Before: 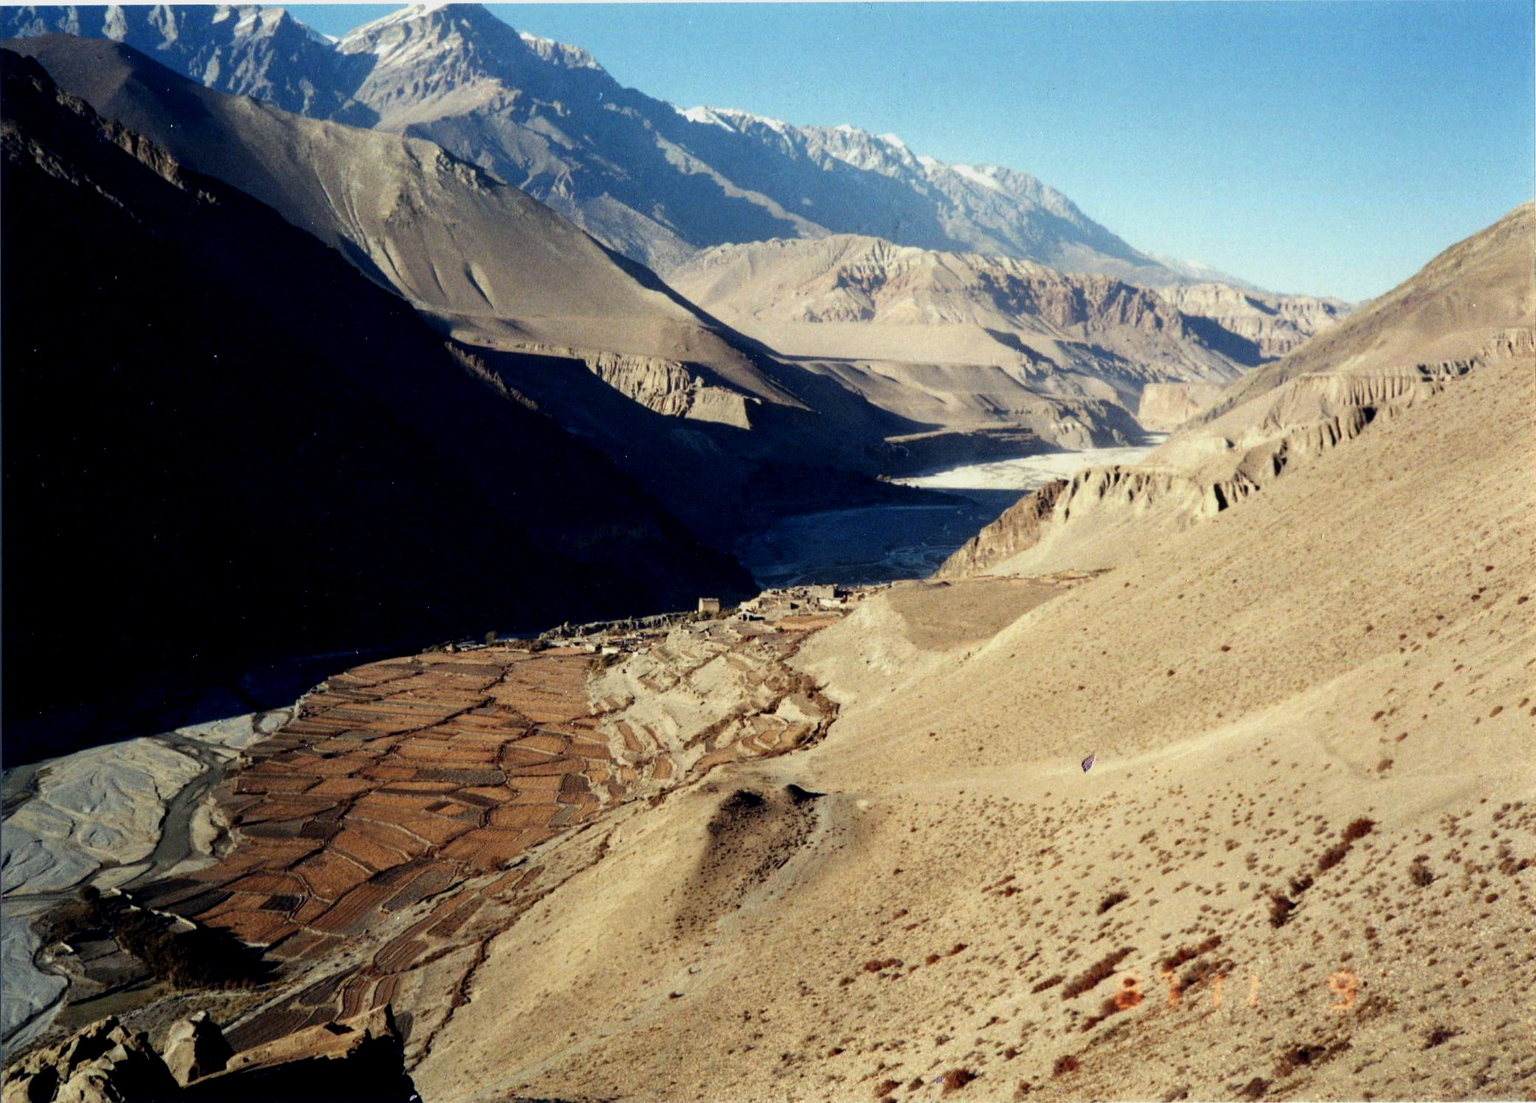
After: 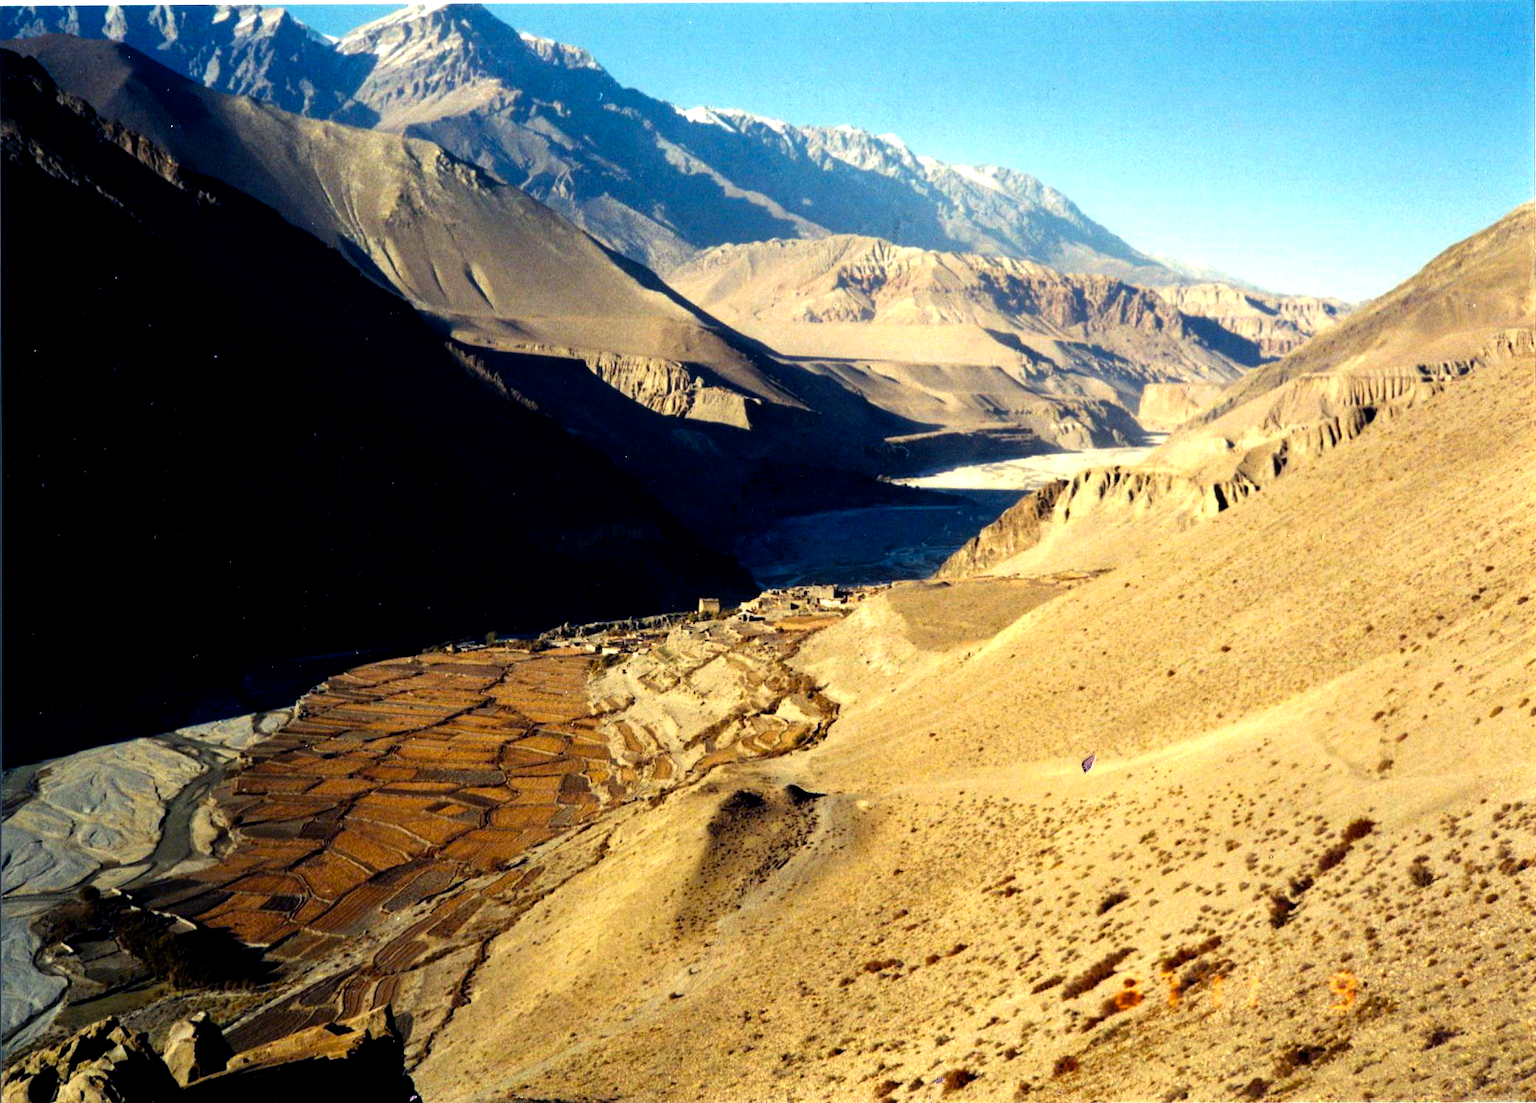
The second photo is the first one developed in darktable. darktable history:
color balance rgb: highlights gain › chroma 2.041%, highlights gain › hue 64.1°, perceptual saturation grading › global saturation 25.482%, perceptual brilliance grading › highlights 11.312%, global vibrance 26.324%, contrast 6.78%
